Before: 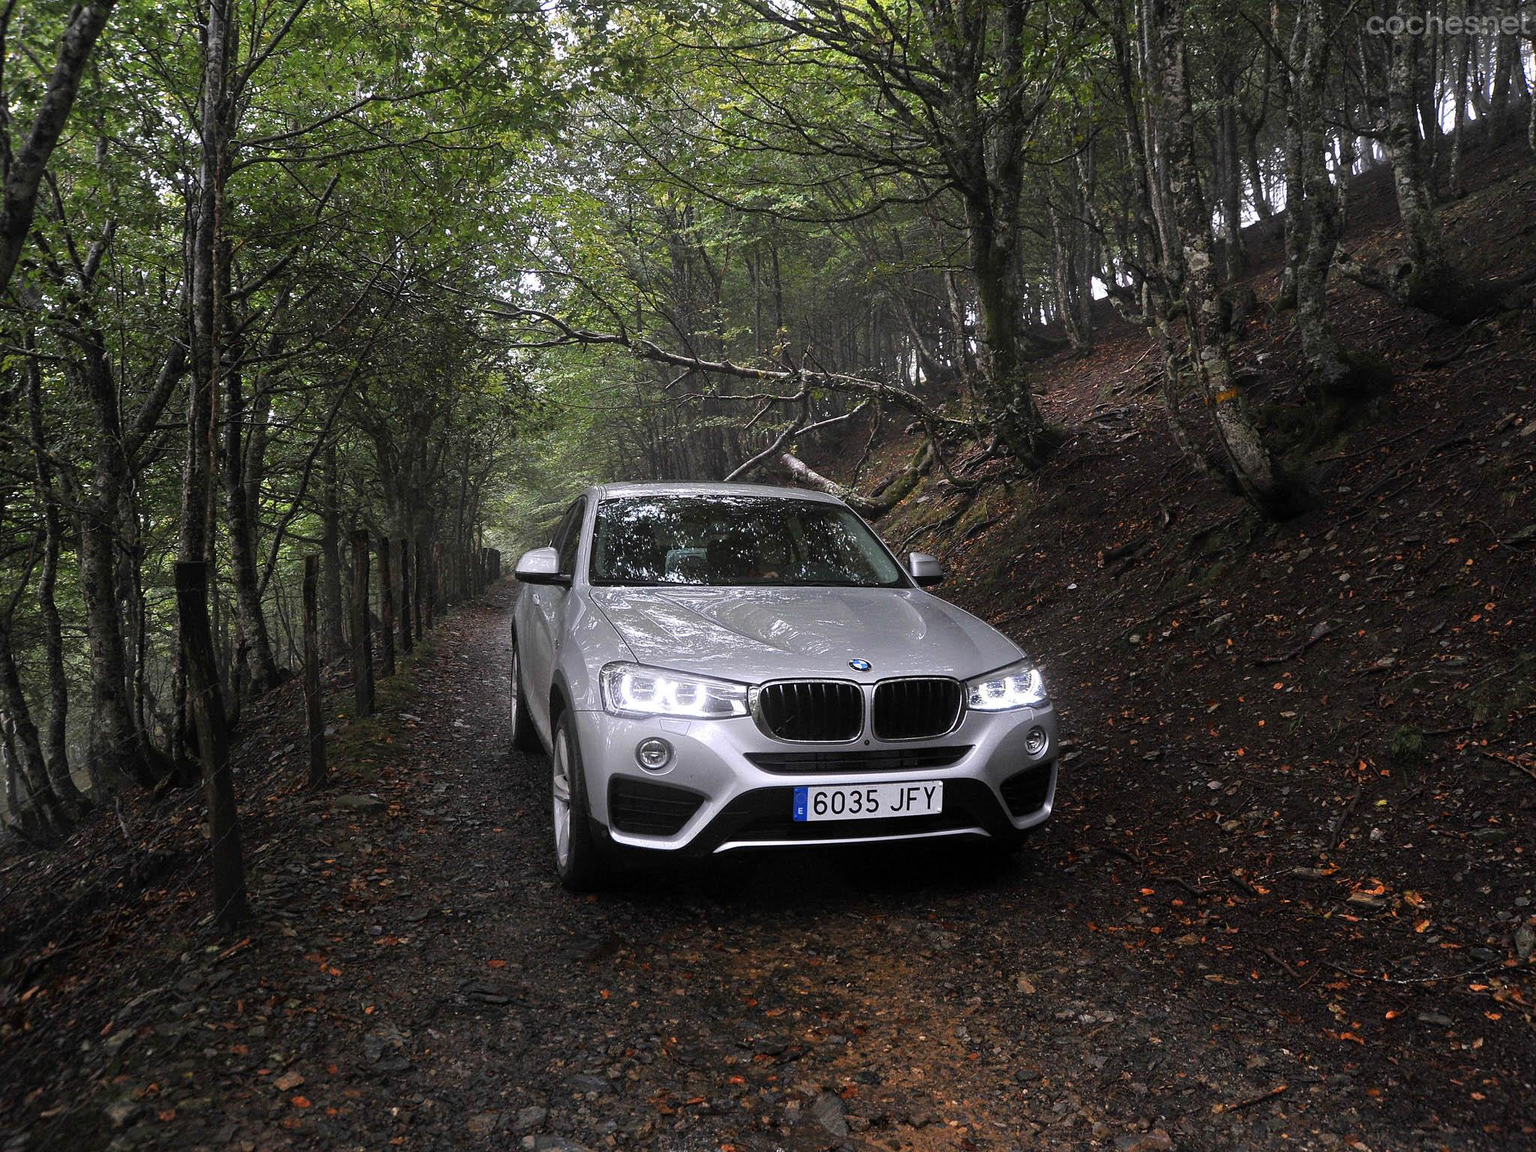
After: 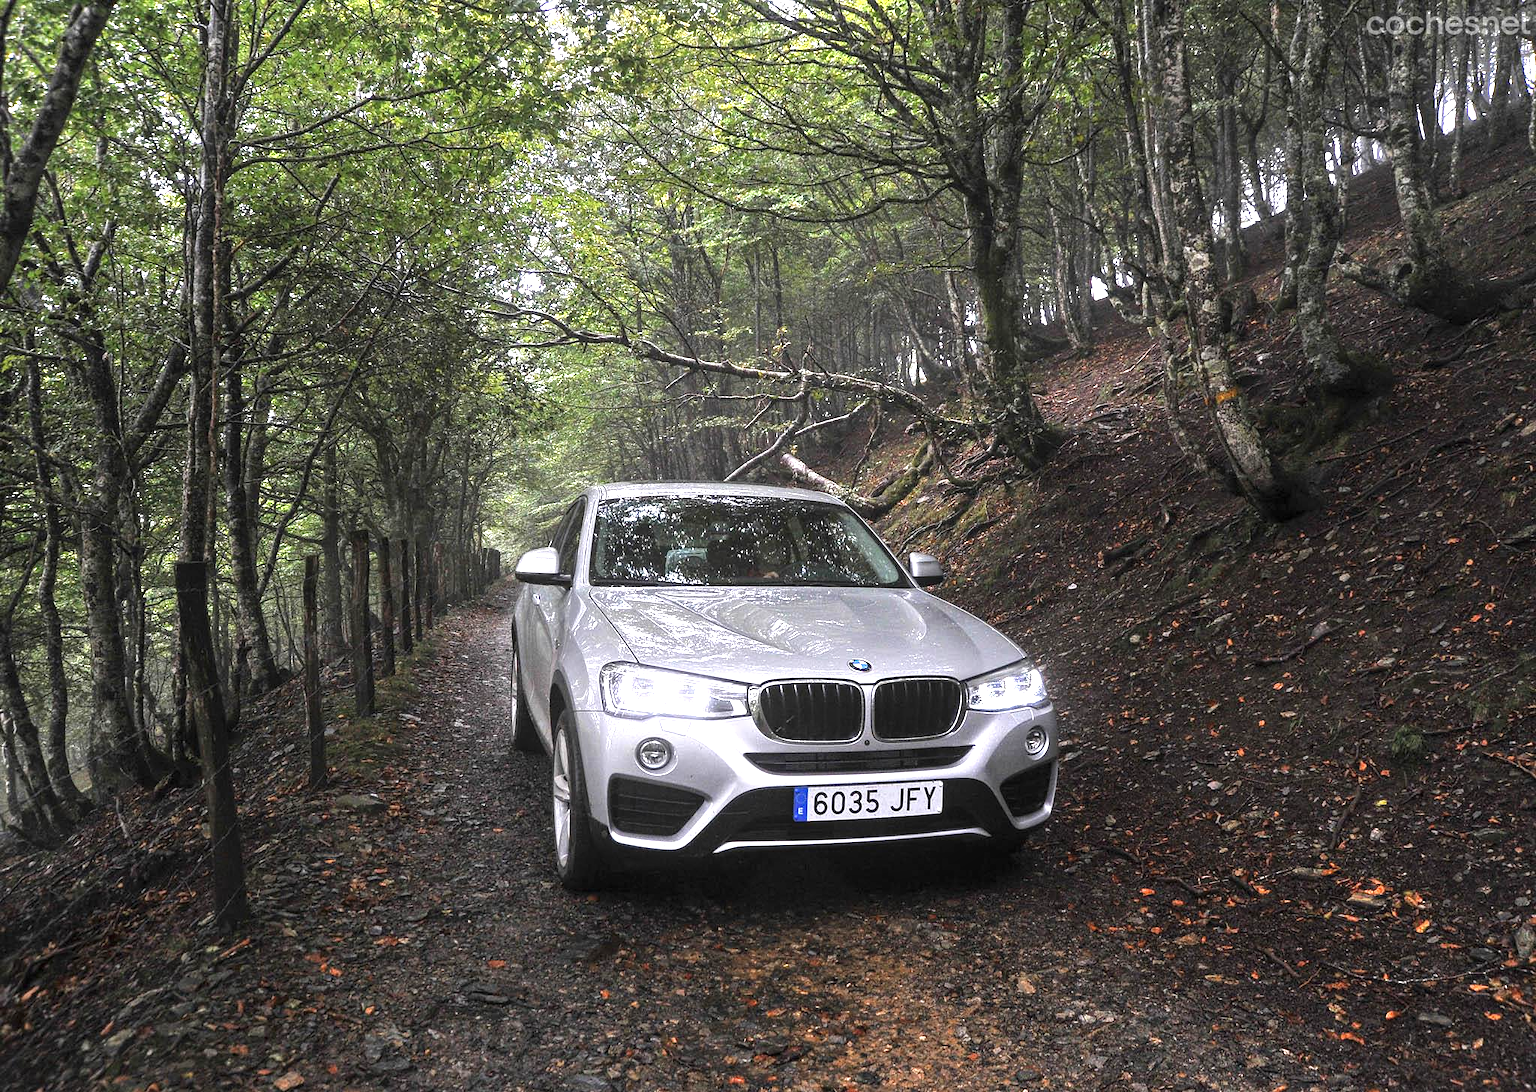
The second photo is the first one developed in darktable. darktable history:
crop and rotate: top 0.009%, bottom 5.155%
exposure: black level correction -0.002, exposure 1.364 EV, compensate exposure bias true, compensate highlight preservation false
local contrast: detail 130%
